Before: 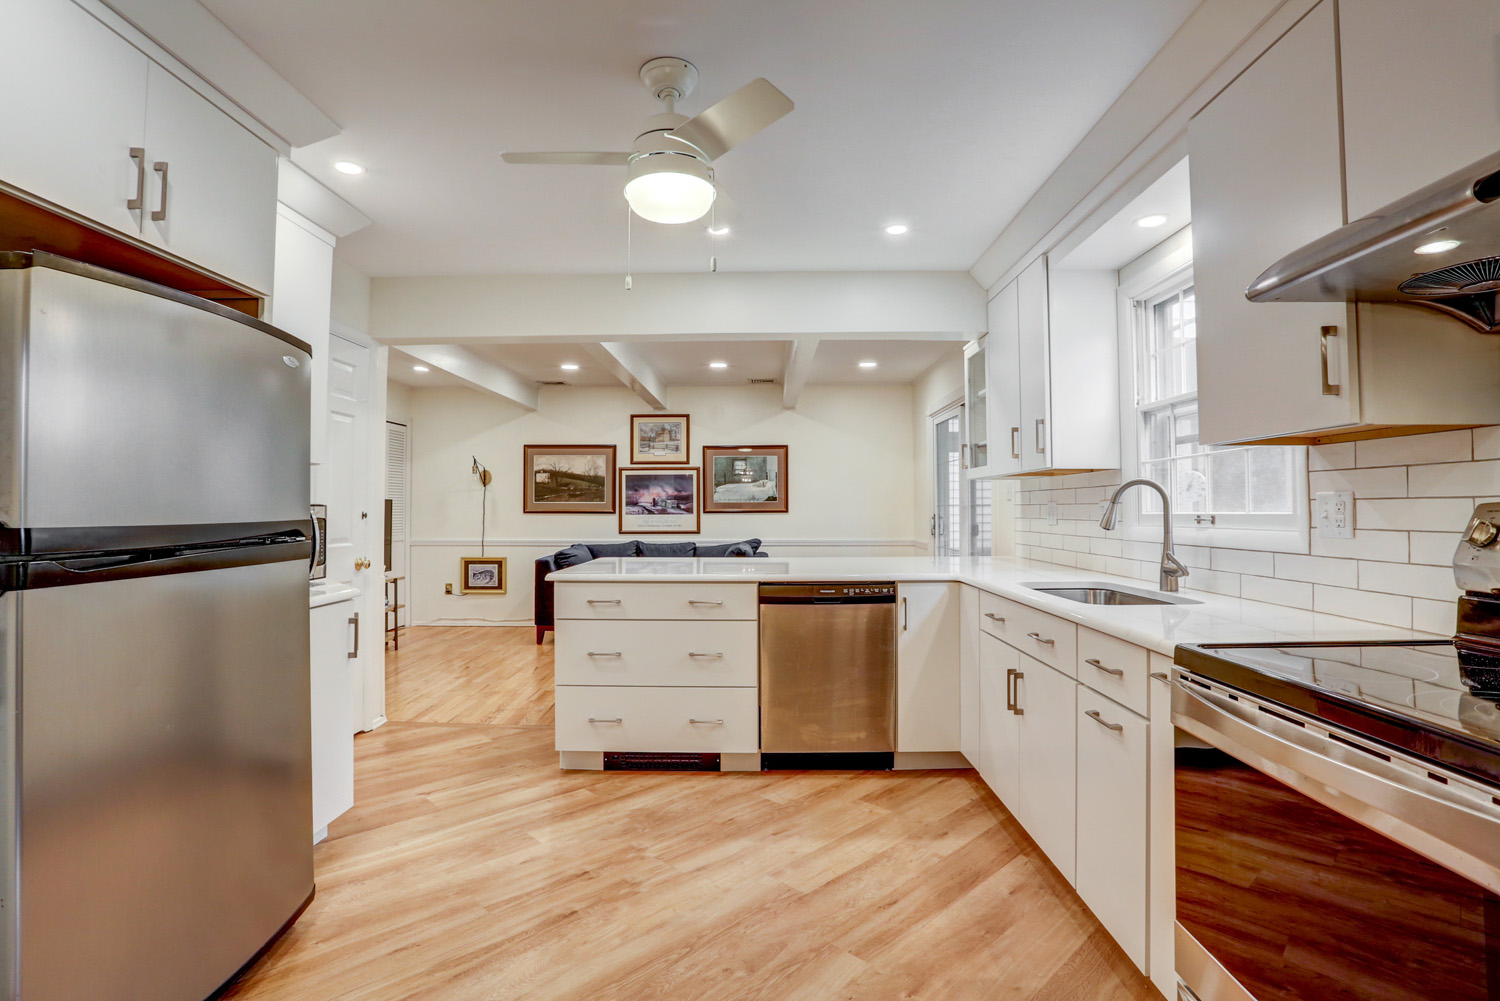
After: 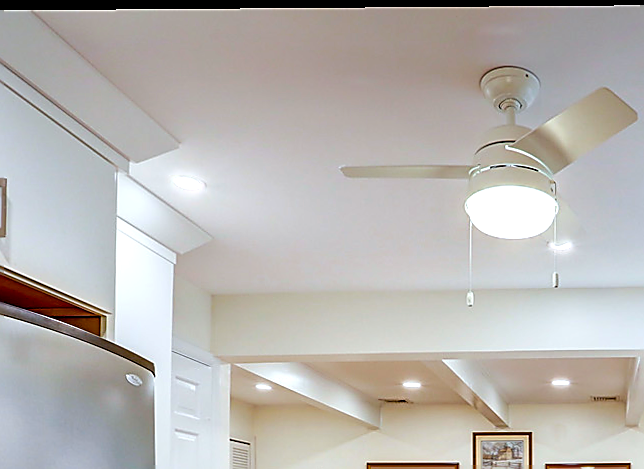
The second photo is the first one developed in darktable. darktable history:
rotate and perspective: lens shift (vertical) 0.048, lens shift (horizontal) -0.024, automatic cropping off
white balance: red 0.974, blue 1.044
sharpen: radius 1.4, amount 1.25, threshold 0.7
color balance rgb: perceptual saturation grading › global saturation 36%, perceptual brilliance grading › global brilliance 10%, global vibrance 20%
crop and rotate: left 10.817%, top 0.062%, right 47.194%, bottom 53.626%
